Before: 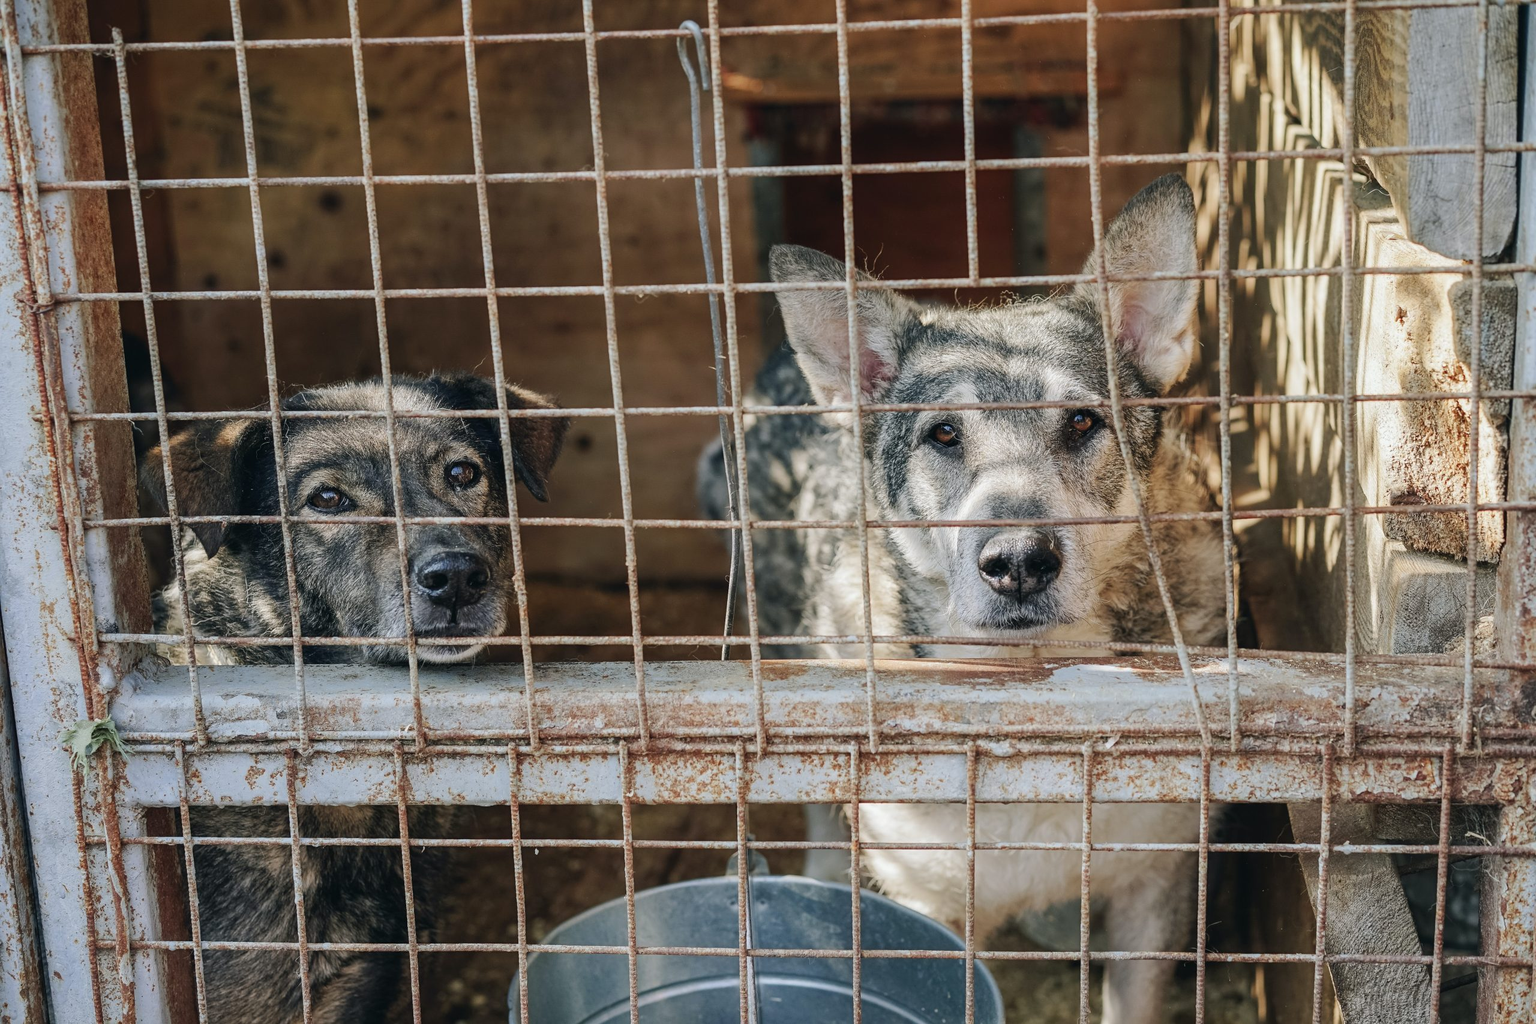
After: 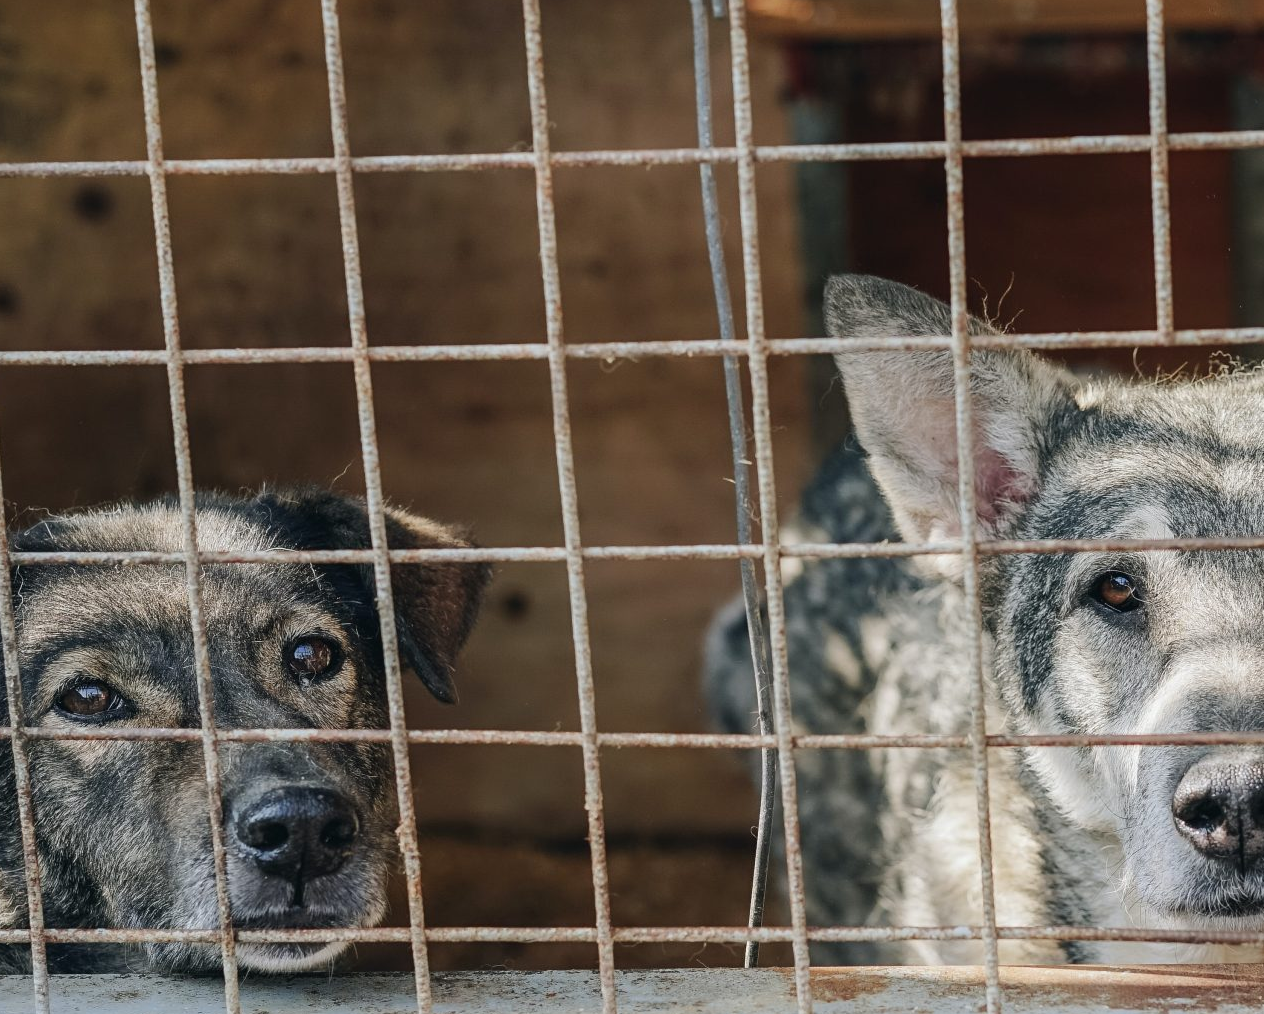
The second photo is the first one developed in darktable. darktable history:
crop: left 17.928%, top 7.812%, right 32.55%, bottom 32.631%
